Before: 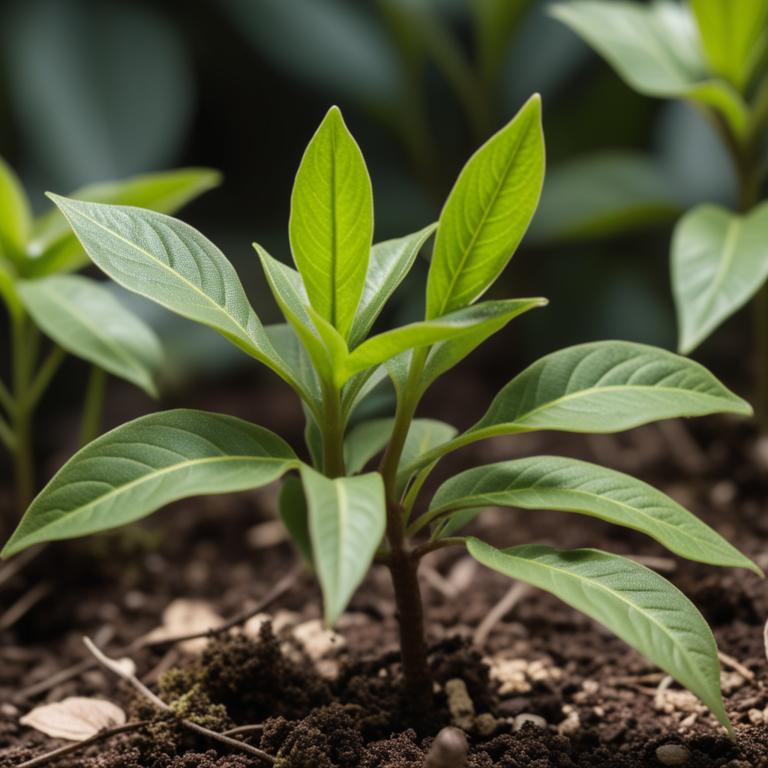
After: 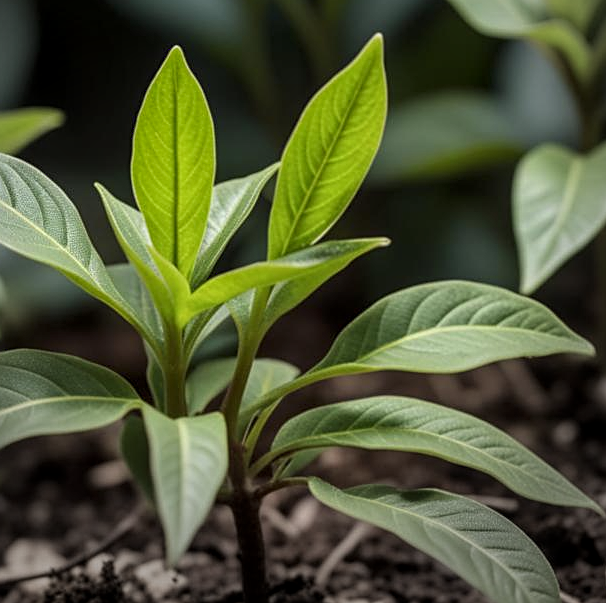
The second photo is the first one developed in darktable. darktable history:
crop and rotate: left 20.614%, top 7.936%, right 0.426%, bottom 13.449%
tone equalizer: edges refinement/feathering 500, mask exposure compensation -1.57 EV, preserve details no
local contrast: detail 130%
filmic rgb: black relative exposure -16 EV, white relative exposure 2.9 EV, hardness 10
vignetting: center (-0.054, -0.353)
sharpen: on, module defaults
